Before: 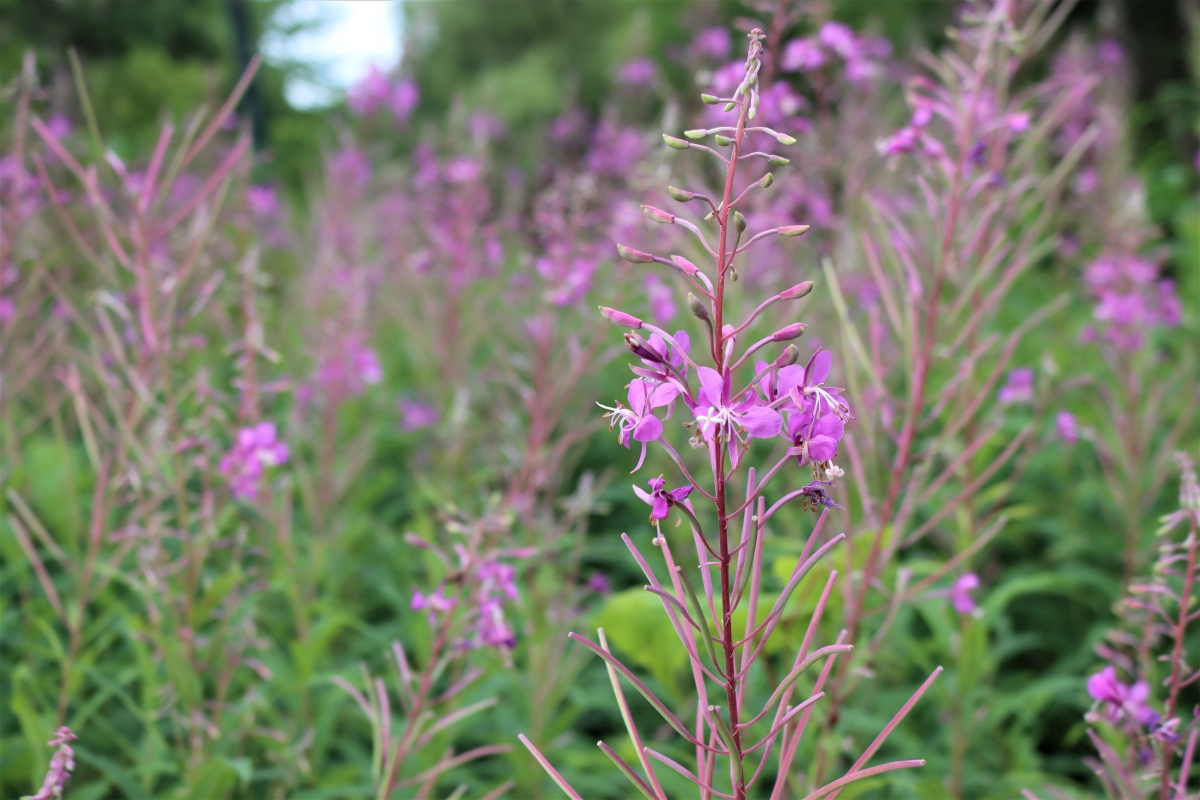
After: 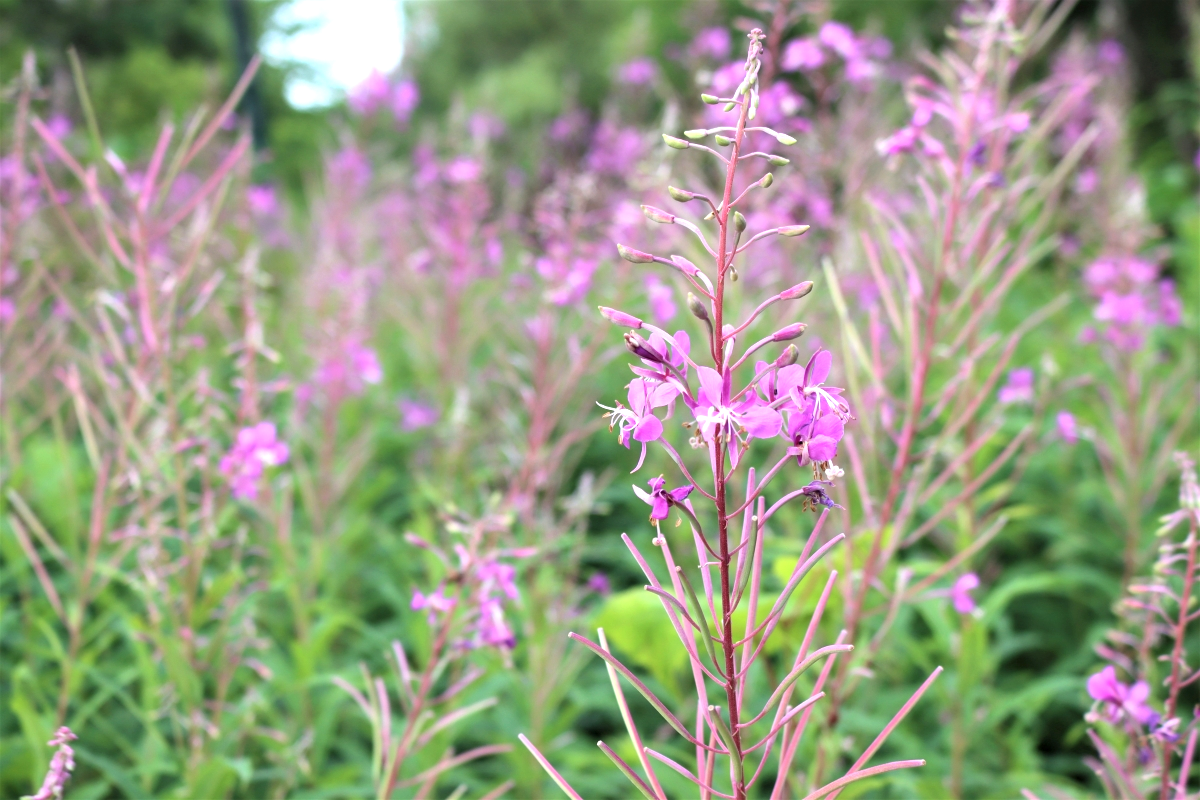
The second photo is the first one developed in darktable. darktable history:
exposure: exposure 0.75 EV, compensate highlight preservation false
